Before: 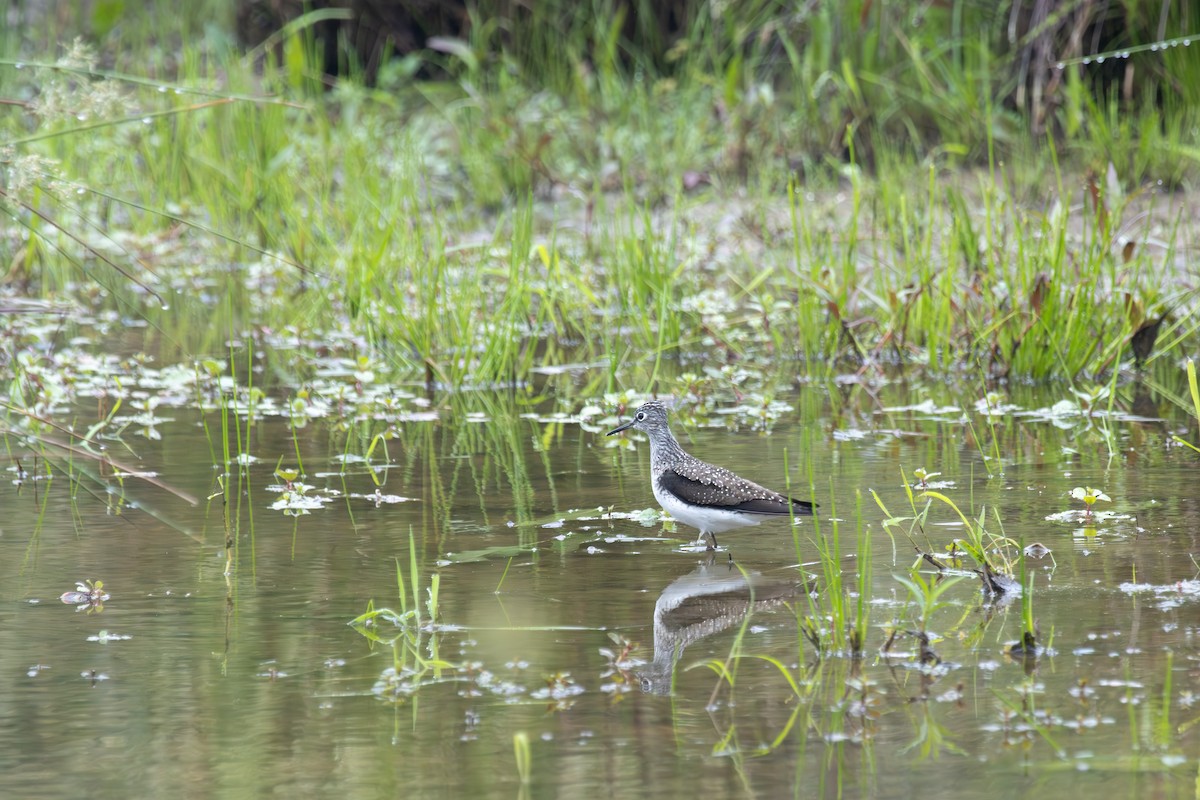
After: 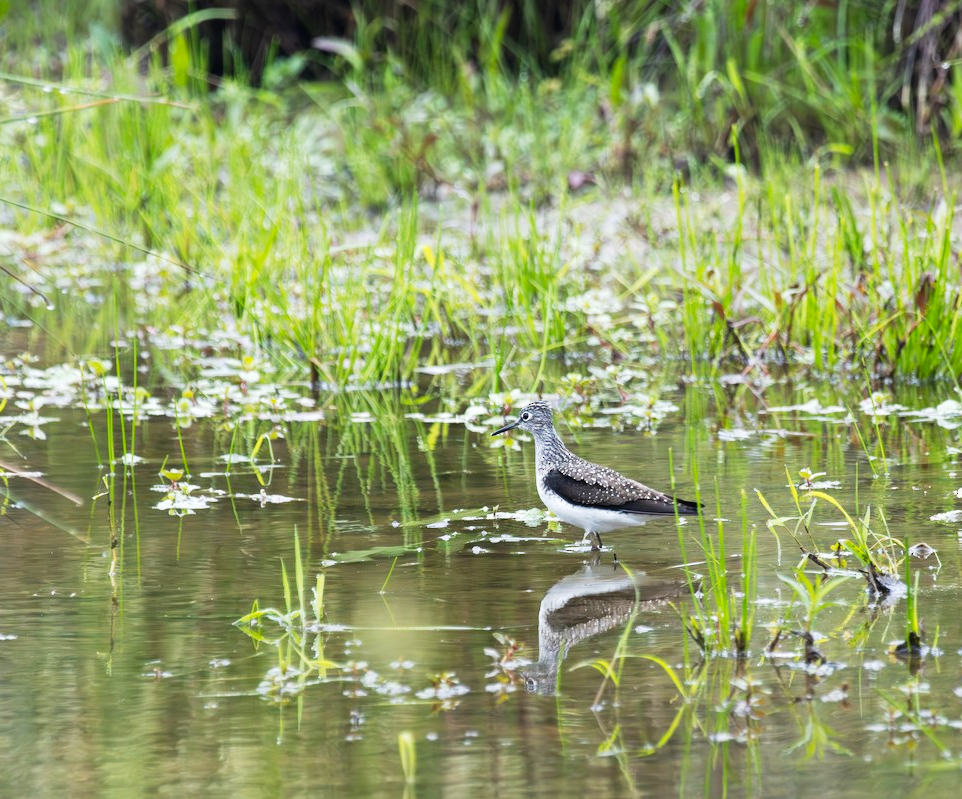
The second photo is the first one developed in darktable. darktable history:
crop and rotate: left 9.597%, right 10.195%
tone curve: curves: ch0 [(0, 0) (0.003, 0.008) (0.011, 0.008) (0.025, 0.011) (0.044, 0.017) (0.069, 0.029) (0.1, 0.045) (0.136, 0.067) (0.177, 0.103) (0.224, 0.151) (0.277, 0.21) (0.335, 0.285) (0.399, 0.37) (0.468, 0.462) (0.543, 0.568) (0.623, 0.679) (0.709, 0.79) (0.801, 0.876) (0.898, 0.936) (1, 1)], preserve colors none
